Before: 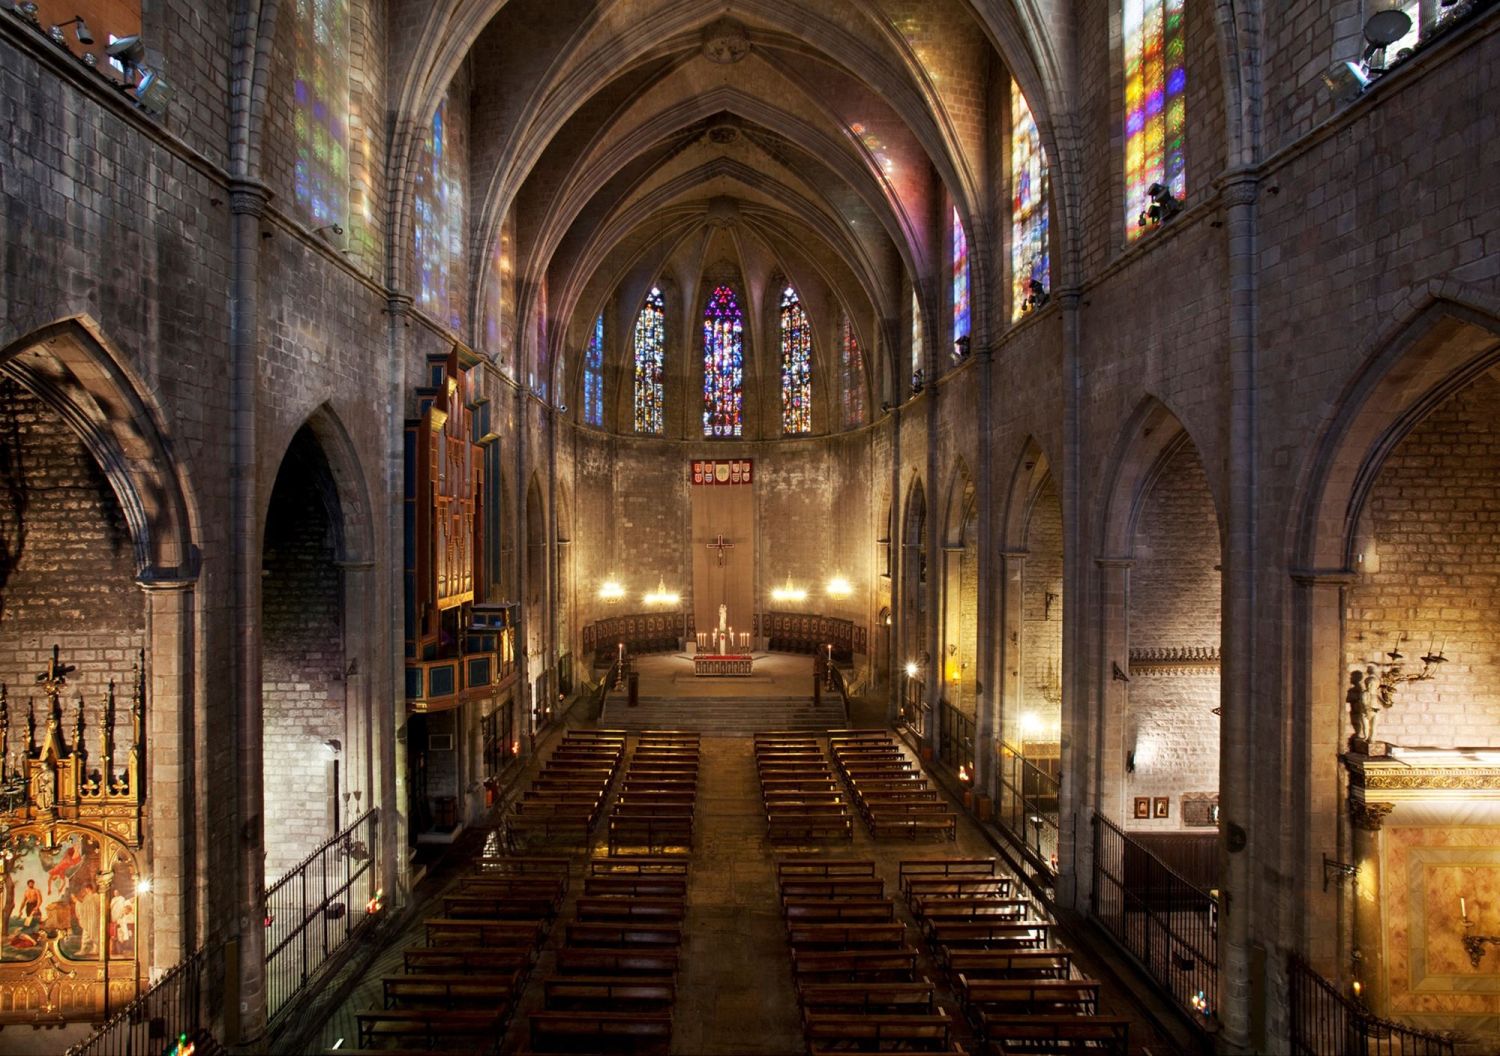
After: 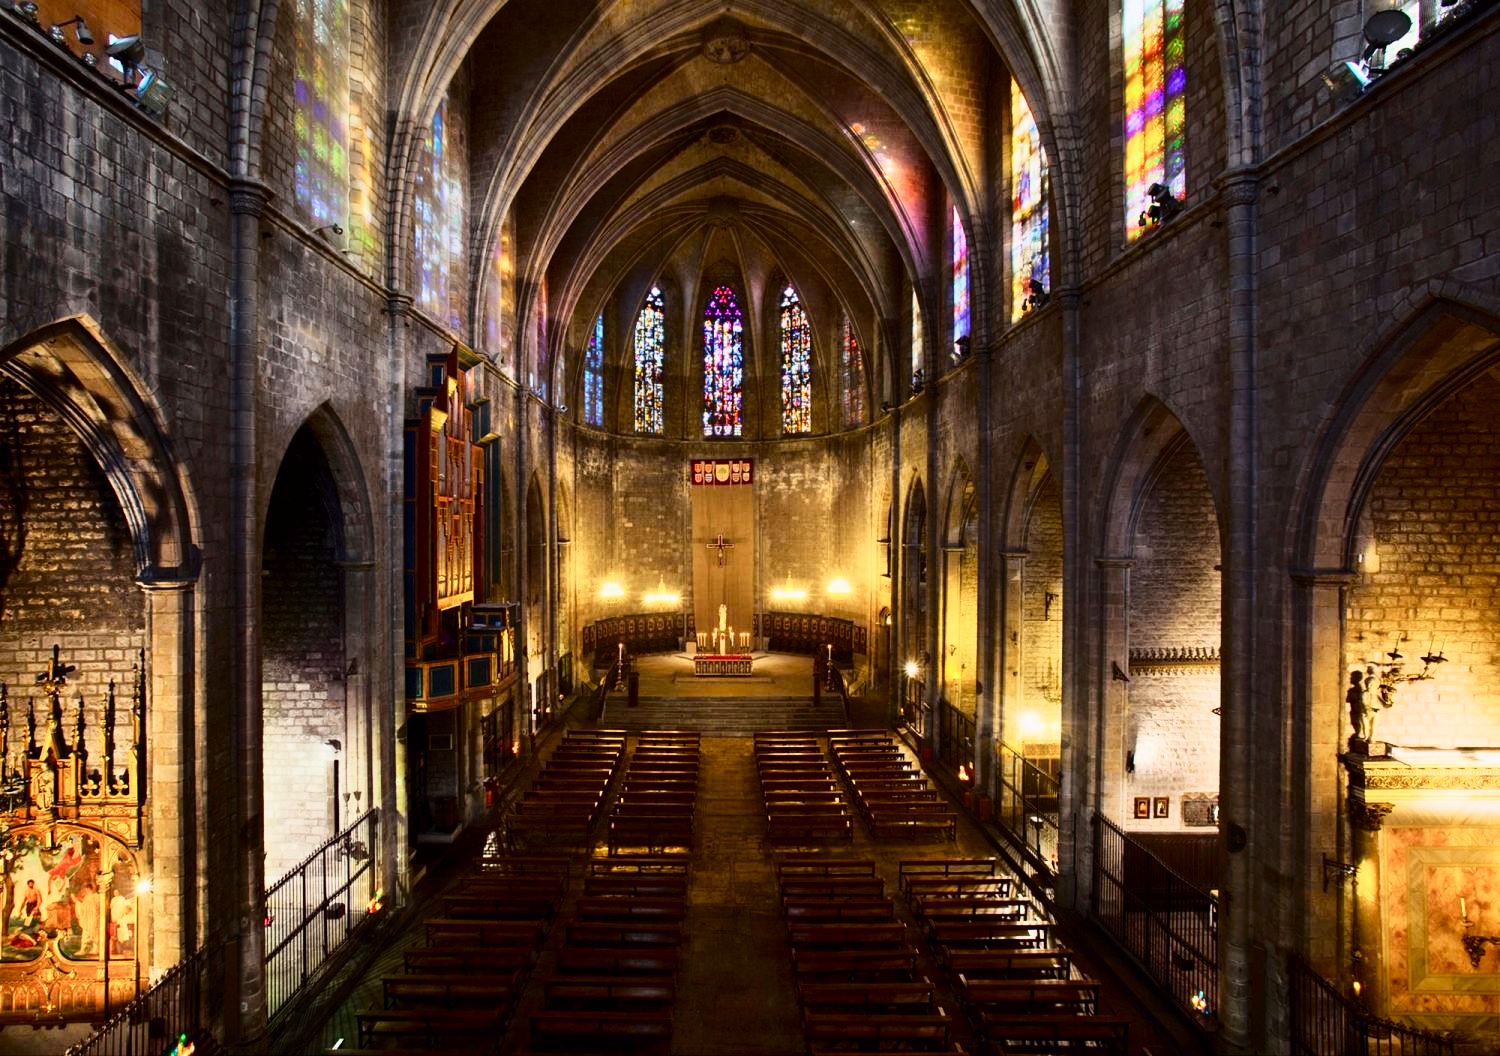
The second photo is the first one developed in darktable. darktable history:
tone curve: curves: ch0 [(0, 0) (0.187, 0.12) (0.392, 0.438) (0.704, 0.86) (0.858, 0.938) (1, 0.981)]; ch1 [(0, 0) (0.402, 0.36) (0.476, 0.456) (0.498, 0.501) (0.518, 0.521) (0.58, 0.598) (0.619, 0.663) (0.692, 0.744) (1, 1)]; ch2 [(0, 0) (0.427, 0.417) (0.483, 0.481) (0.503, 0.503) (0.526, 0.53) (0.563, 0.585) (0.626, 0.703) (0.699, 0.753) (0.997, 0.858)], color space Lab, independent channels
exposure: compensate highlight preservation false
